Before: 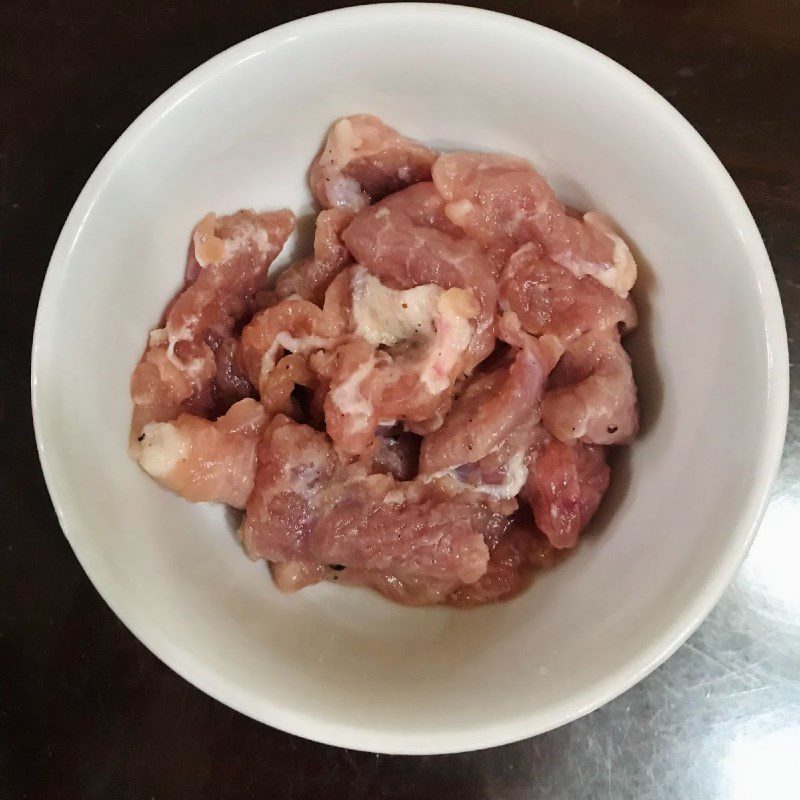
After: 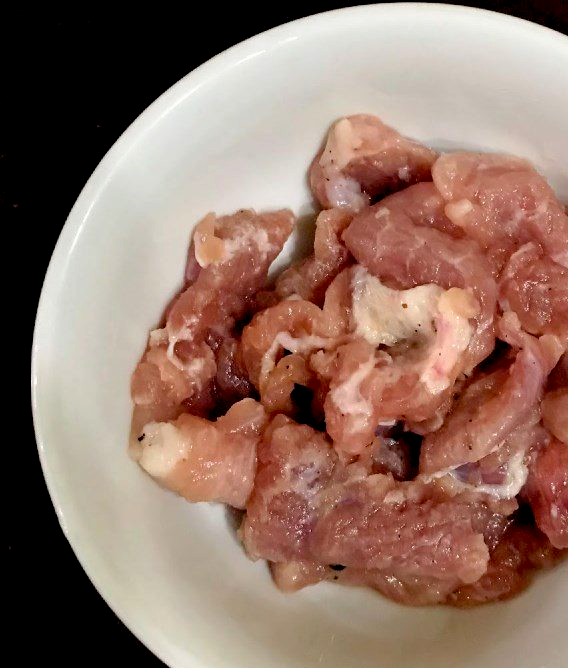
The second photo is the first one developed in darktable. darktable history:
crop: right 28.946%, bottom 16.487%
base curve: curves: ch0 [(0.017, 0) (0.425, 0.441) (0.844, 0.933) (1, 1)], preserve colors none
